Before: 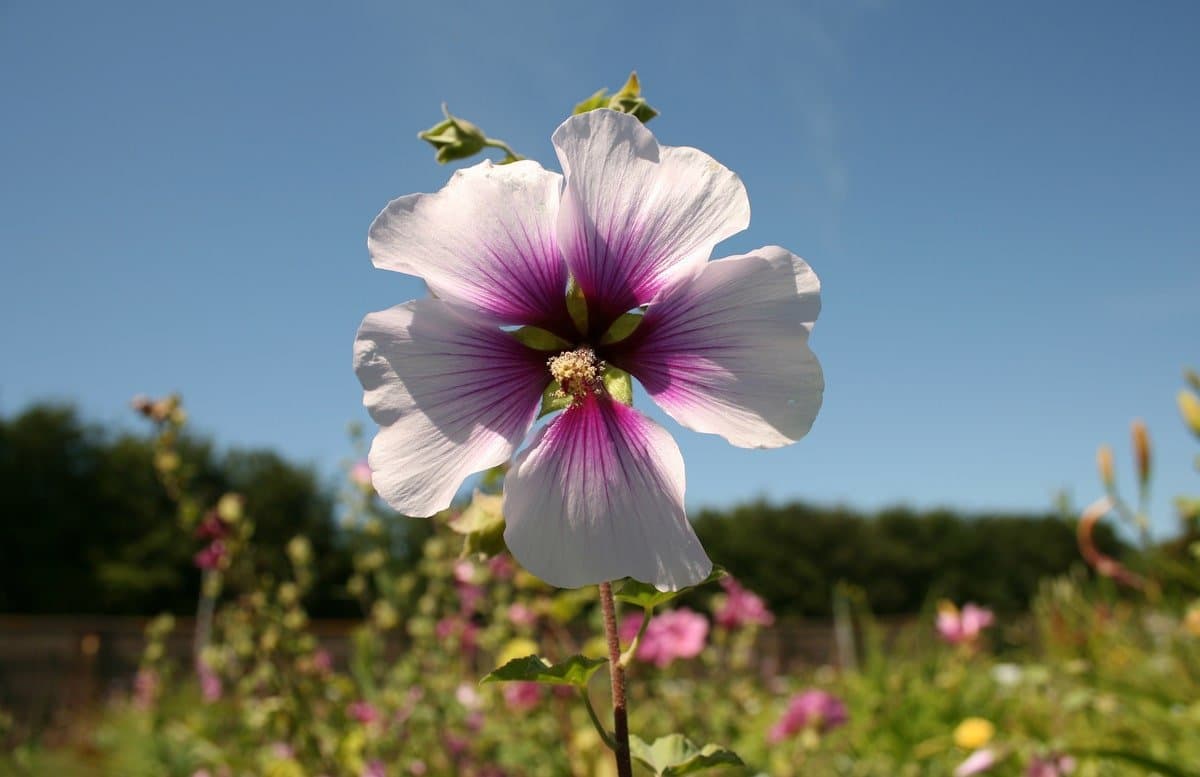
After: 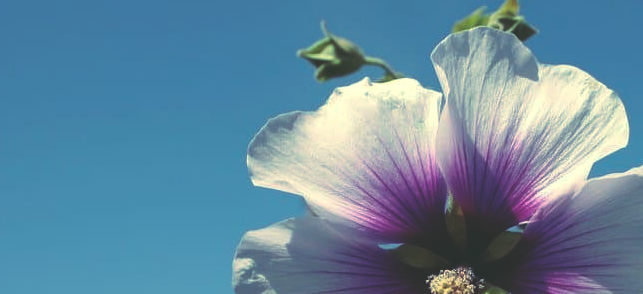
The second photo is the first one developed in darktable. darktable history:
crop: left 10.121%, top 10.631%, right 36.218%, bottom 51.526%
rgb curve: curves: ch0 [(0, 0.186) (0.314, 0.284) (0.576, 0.466) (0.805, 0.691) (0.936, 0.886)]; ch1 [(0, 0.186) (0.314, 0.284) (0.581, 0.534) (0.771, 0.746) (0.936, 0.958)]; ch2 [(0, 0.216) (0.275, 0.39) (1, 1)], mode RGB, independent channels, compensate middle gray true, preserve colors none
color correction: highlights a* 4.02, highlights b* 4.98, shadows a* -7.55, shadows b* 4.98
white balance: red 1.029, blue 0.92
